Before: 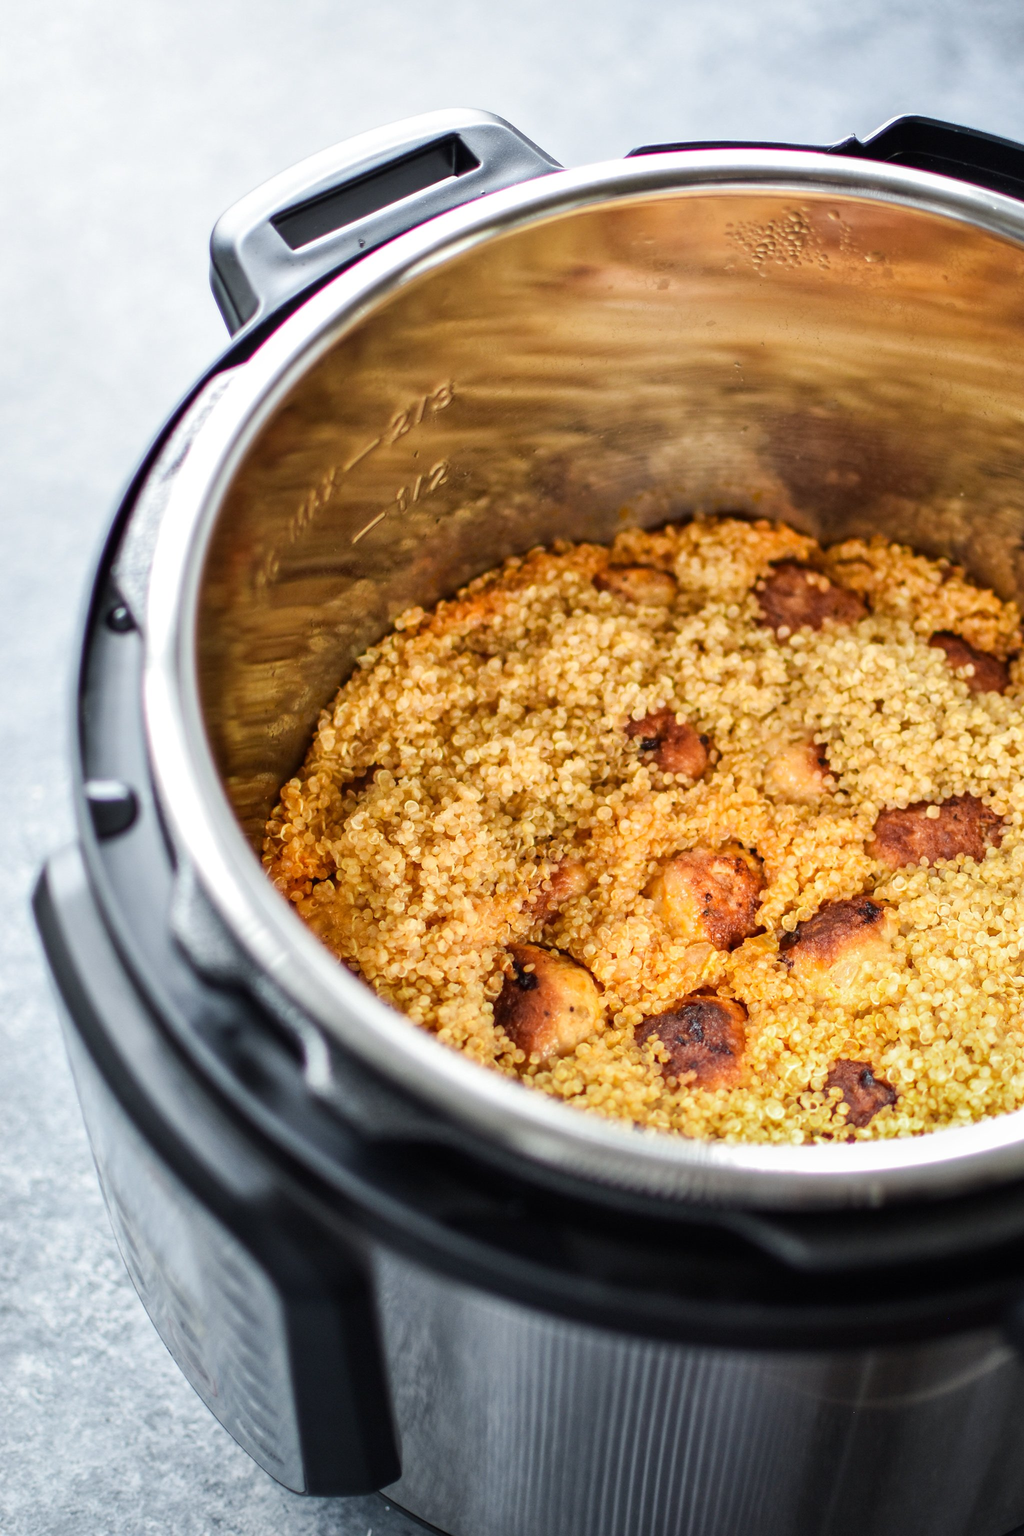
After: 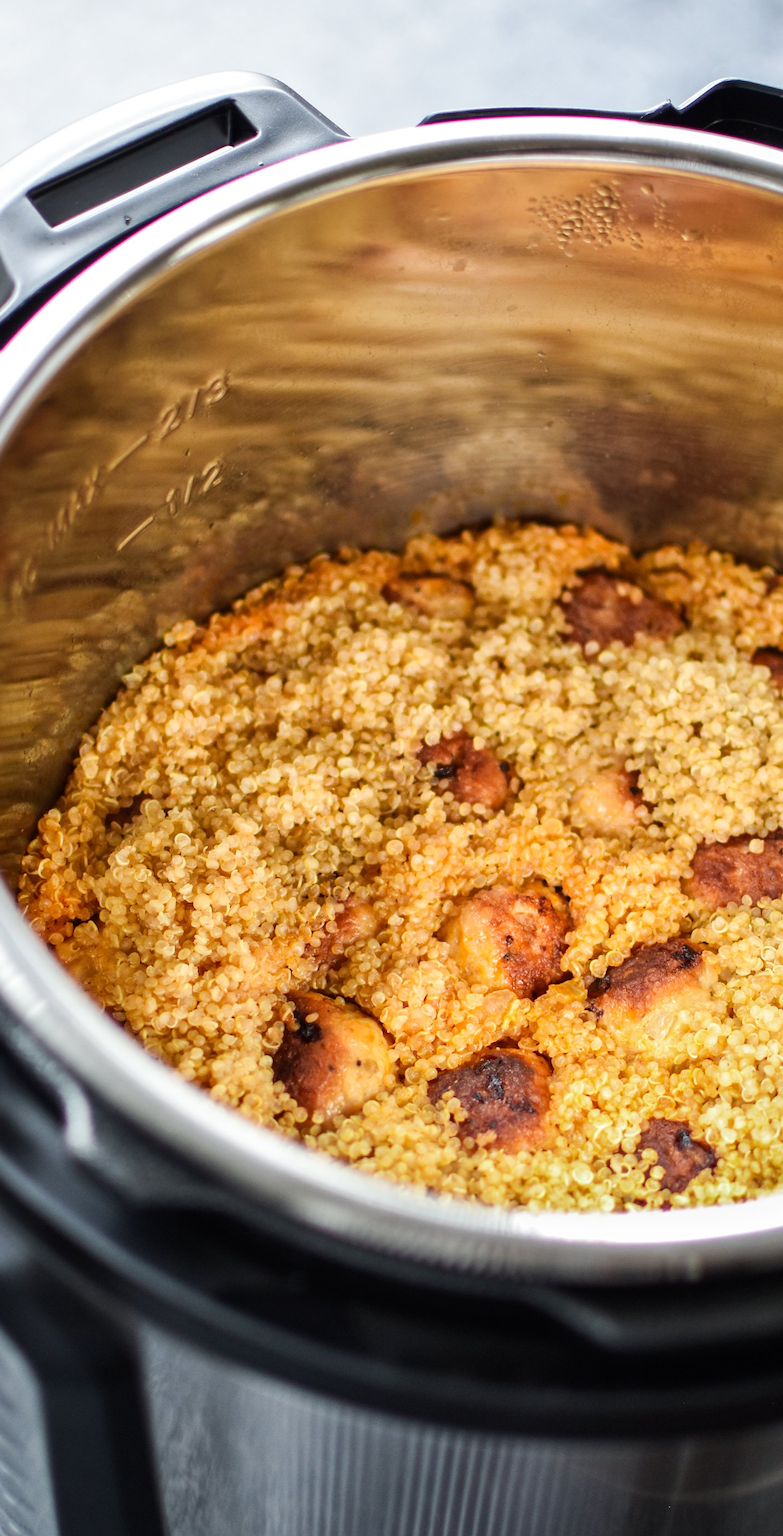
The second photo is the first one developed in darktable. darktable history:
crop and rotate: left 24.034%, top 2.838%, right 6.406%, bottom 6.299%
white balance: red 1, blue 1
